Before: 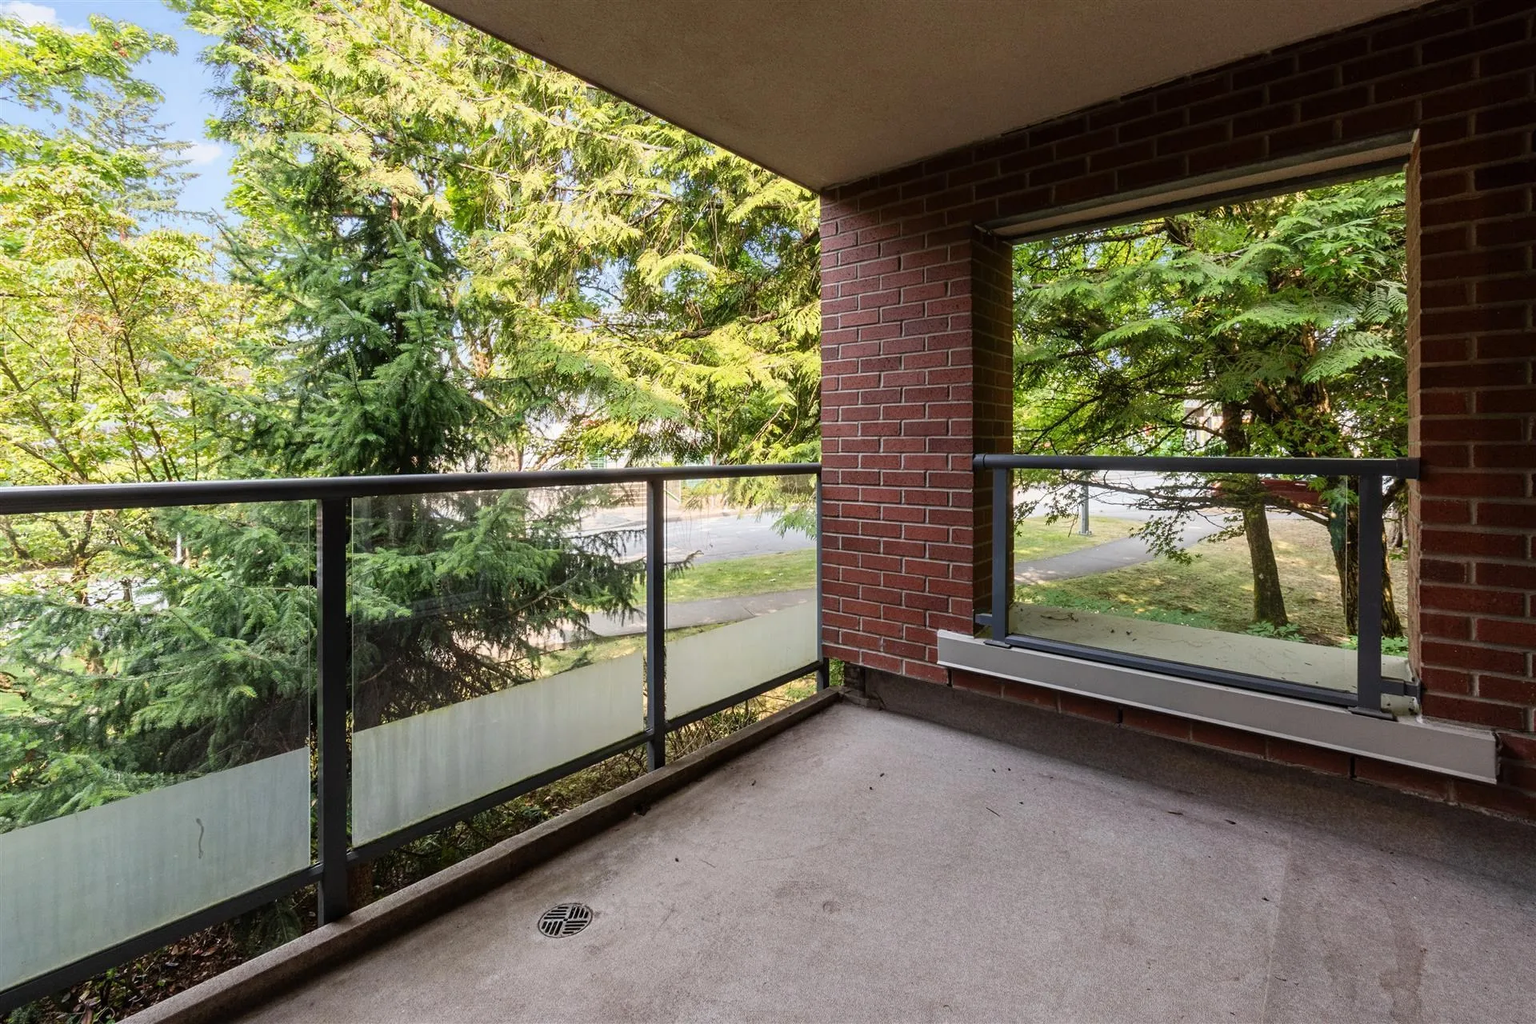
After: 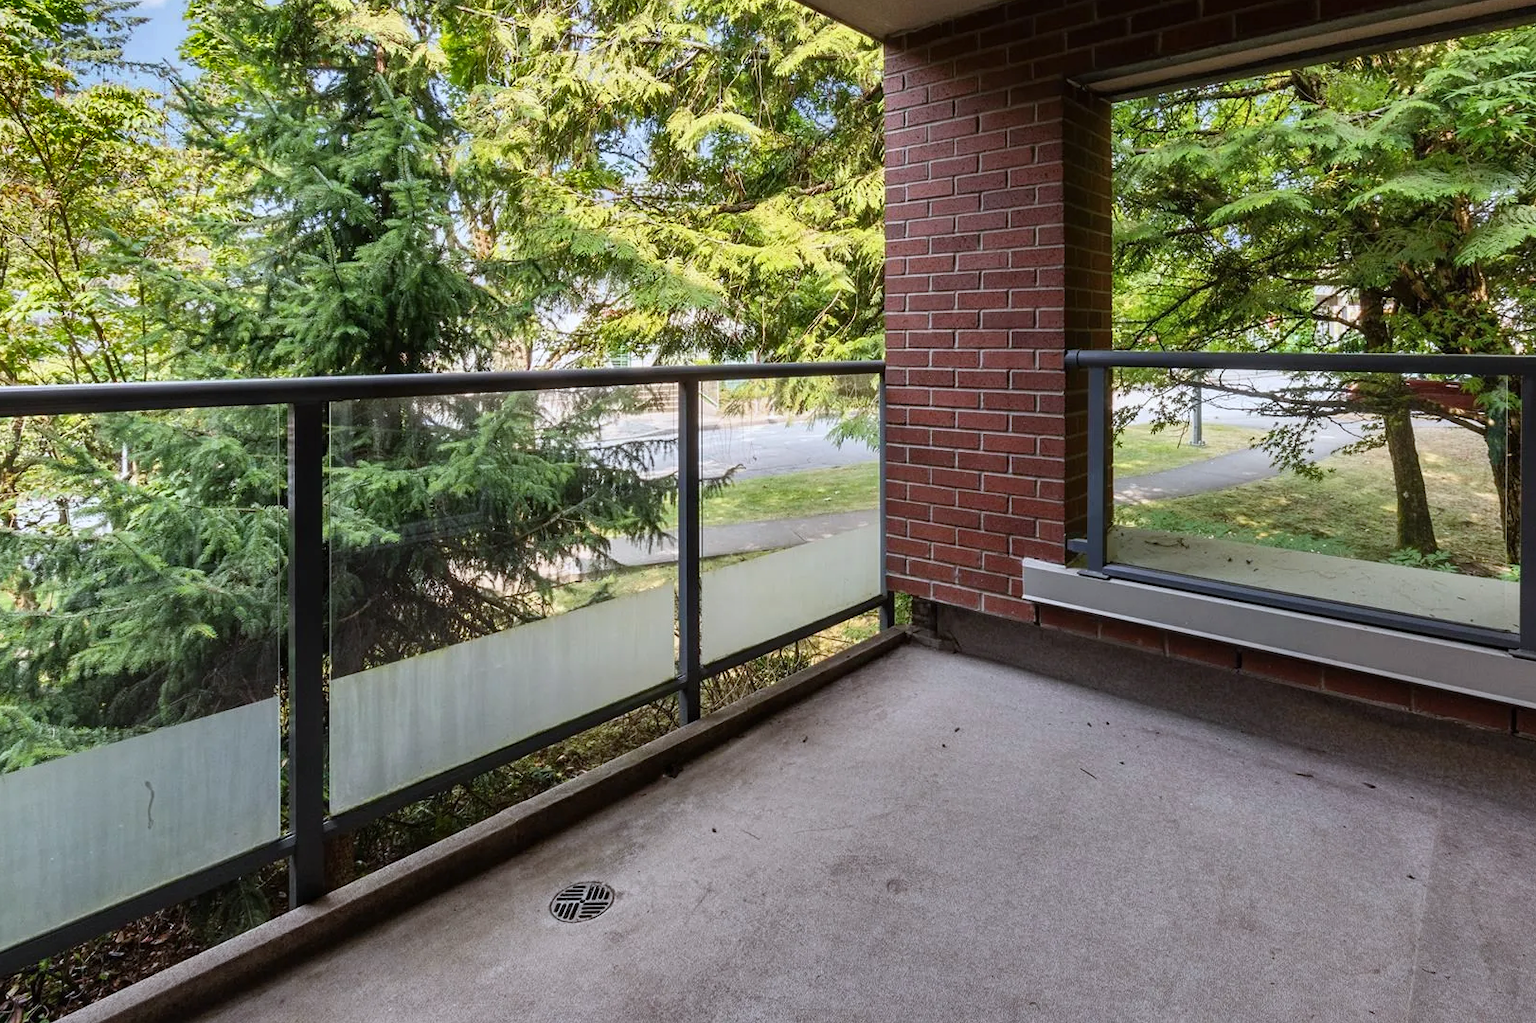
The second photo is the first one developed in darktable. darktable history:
shadows and highlights: shadows 19.13, highlights -83.41, soften with gaussian
white balance: red 0.974, blue 1.044
crop and rotate: left 4.842%, top 15.51%, right 10.668%
